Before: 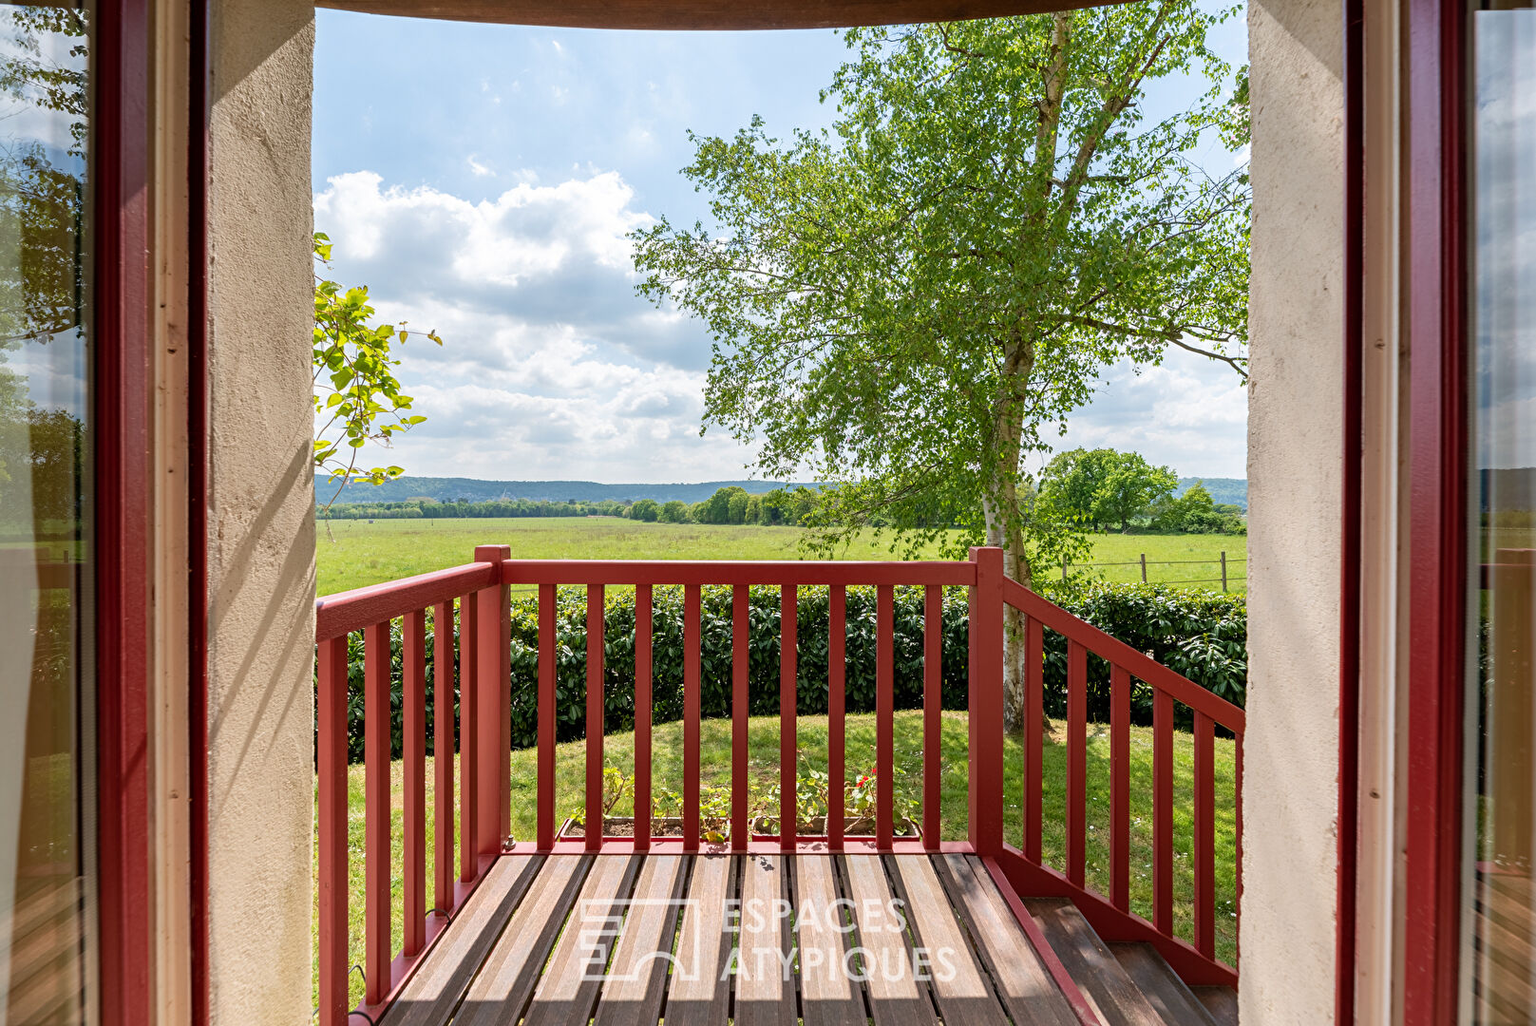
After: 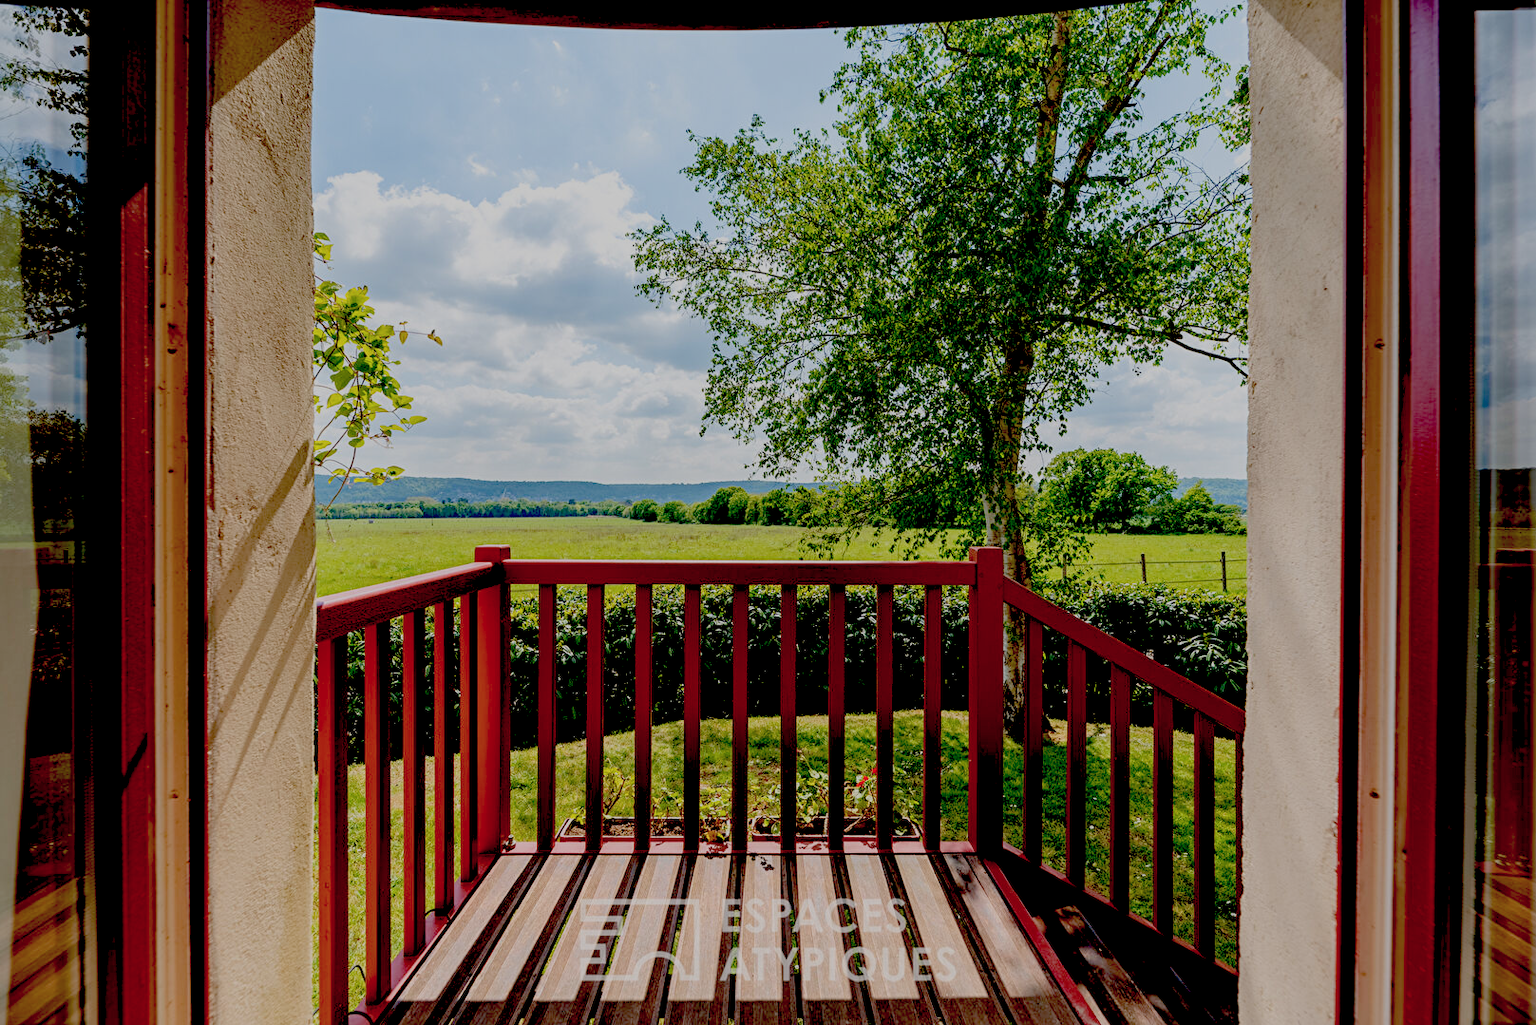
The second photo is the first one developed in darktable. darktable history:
contrast brightness saturation: saturation -0.17
color balance rgb: contrast -30%
exposure: black level correction 0.1, exposure -0.092 EV, compensate highlight preservation false
